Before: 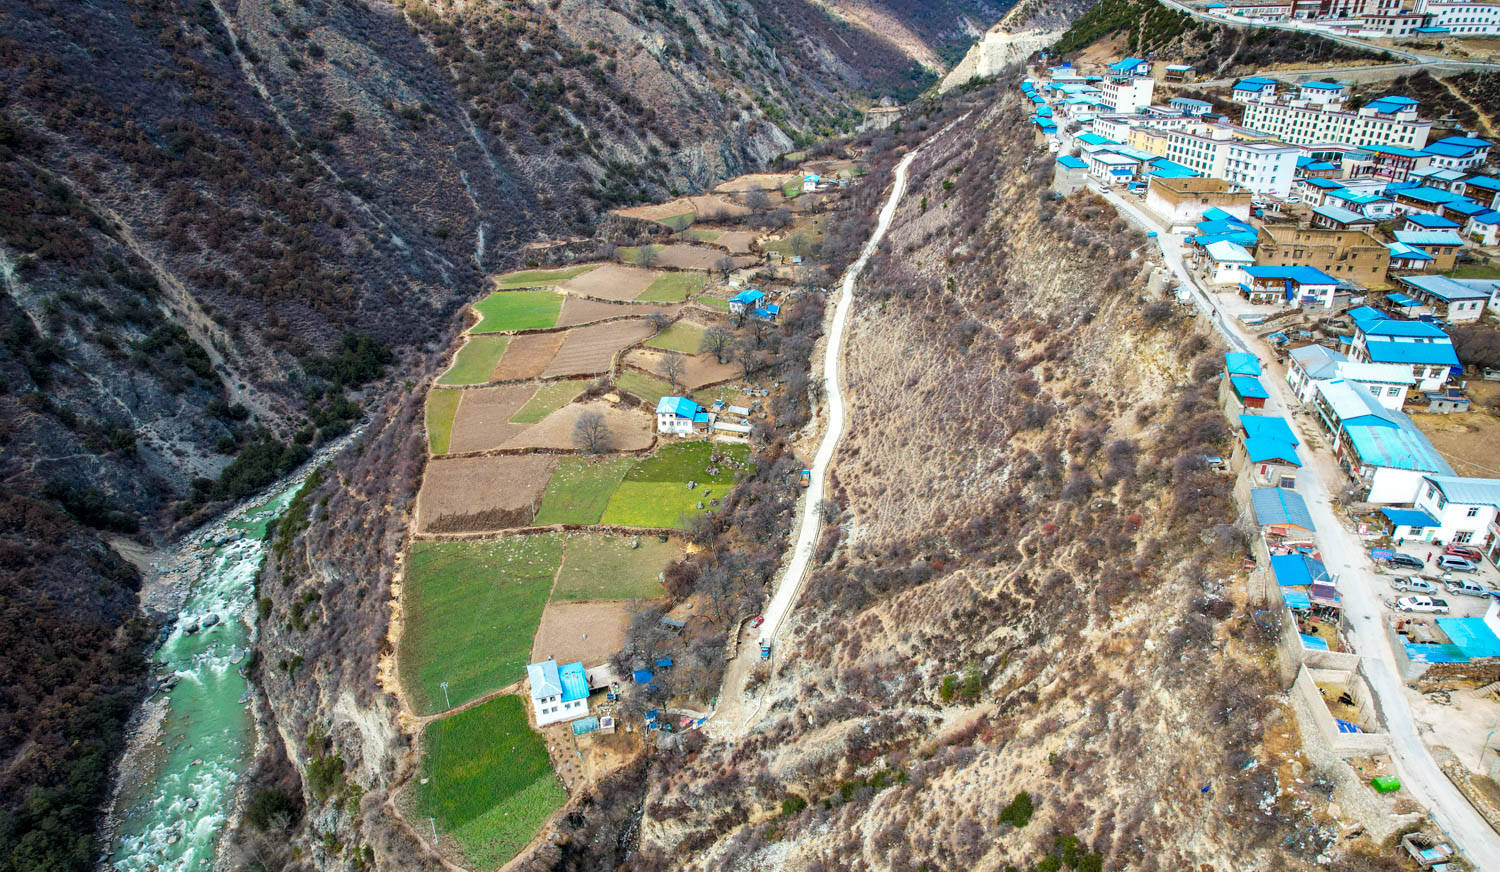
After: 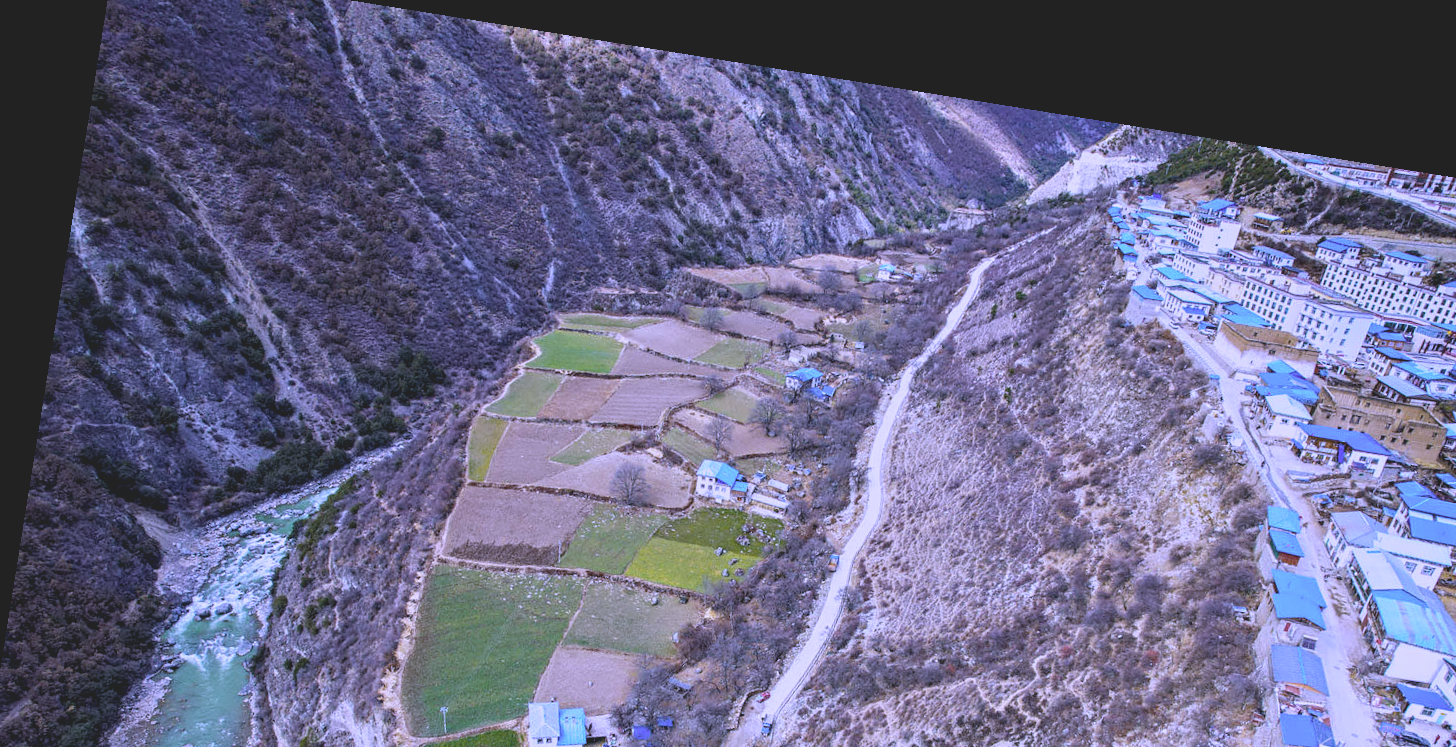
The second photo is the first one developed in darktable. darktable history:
contrast brightness saturation: contrast -0.26, saturation -0.43
contrast equalizer: octaves 7, y [[0.509, 0.514, 0.523, 0.542, 0.578, 0.603], [0.5 ×6], [0.509, 0.514, 0.523, 0.542, 0.578, 0.603], [0.001, 0.002, 0.003, 0.005, 0.01, 0.013], [0.001, 0.002, 0.003, 0.005, 0.01, 0.013]]
color balance rgb: perceptual saturation grading › global saturation 20%, global vibrance 20%
rotate and perspective: rotation 9.12°, automatic cropping off
white balance: red 0.98, blue 1.61
crop: left 1.509%, top 3.452%, right 7.696%, bottom 28.452%
